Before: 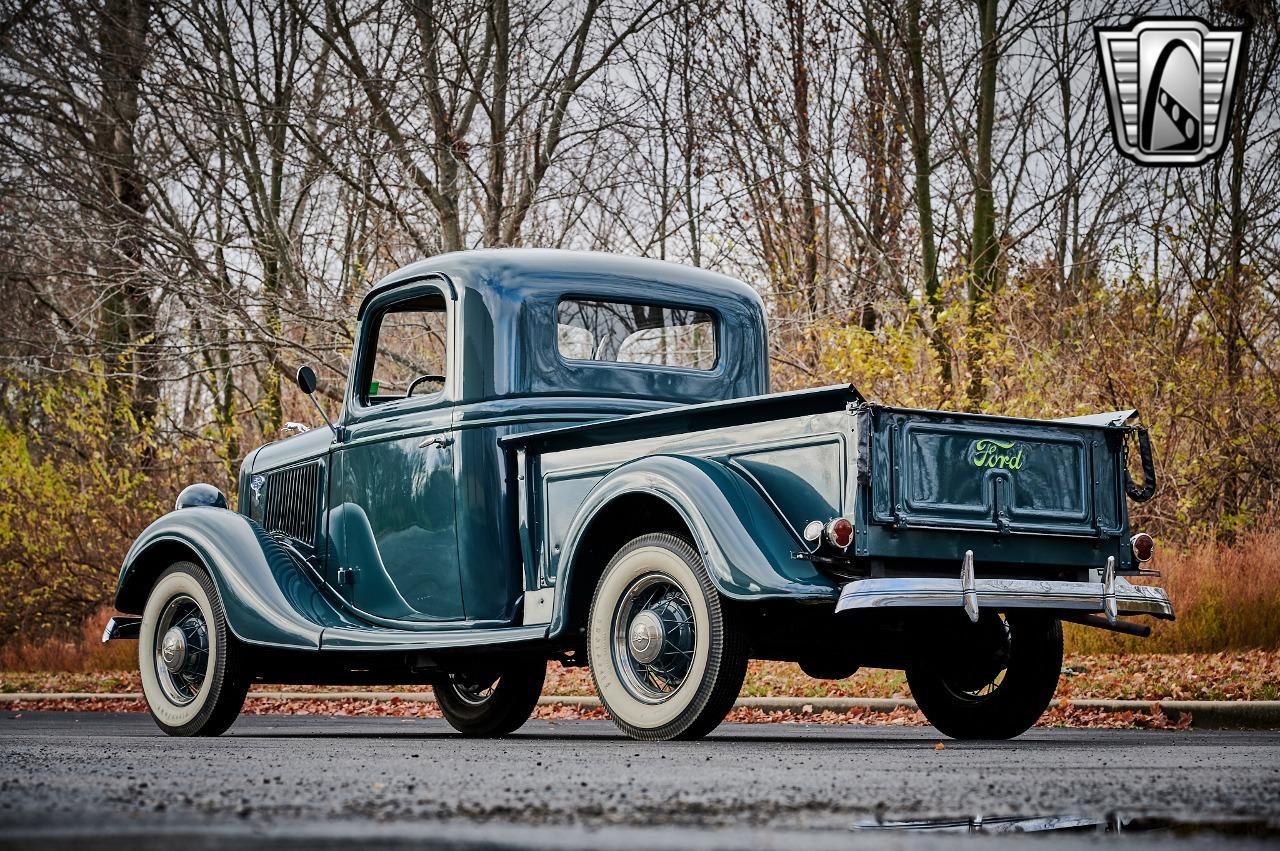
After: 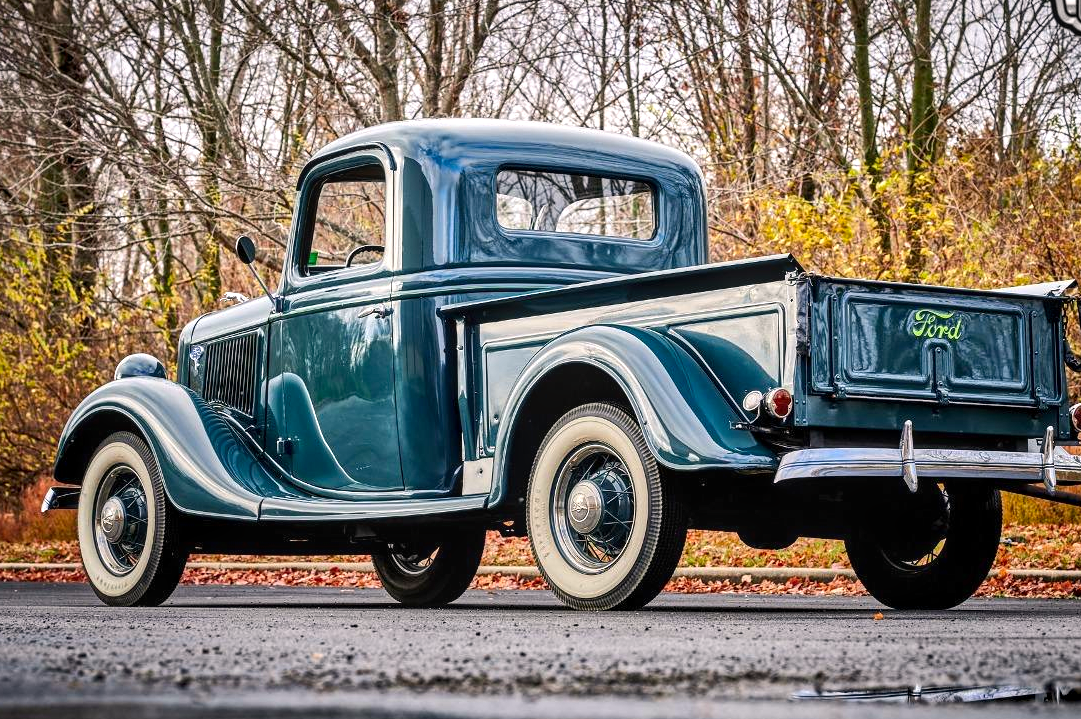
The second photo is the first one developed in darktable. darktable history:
exposure: exposure 0.493 EV, compensate highlight preservation false
color correction: highlights a* 3.22, highlights b* 1.93, saturation 1.19
crop and rotate: left 4.842%, top 15.51%, right 10.668%
rotate and perspective: automatic cropping original format, crop left 0, crop top 0
local contrast: on, module defaults
